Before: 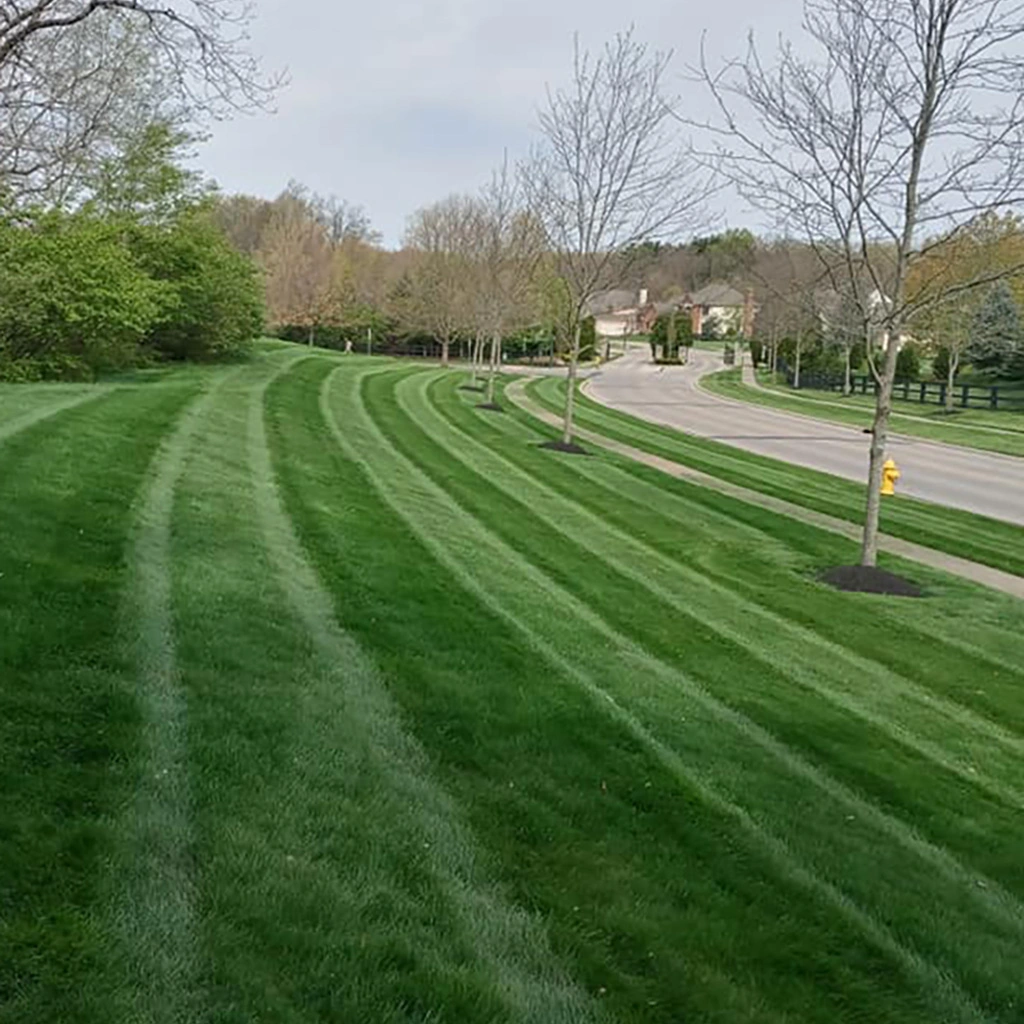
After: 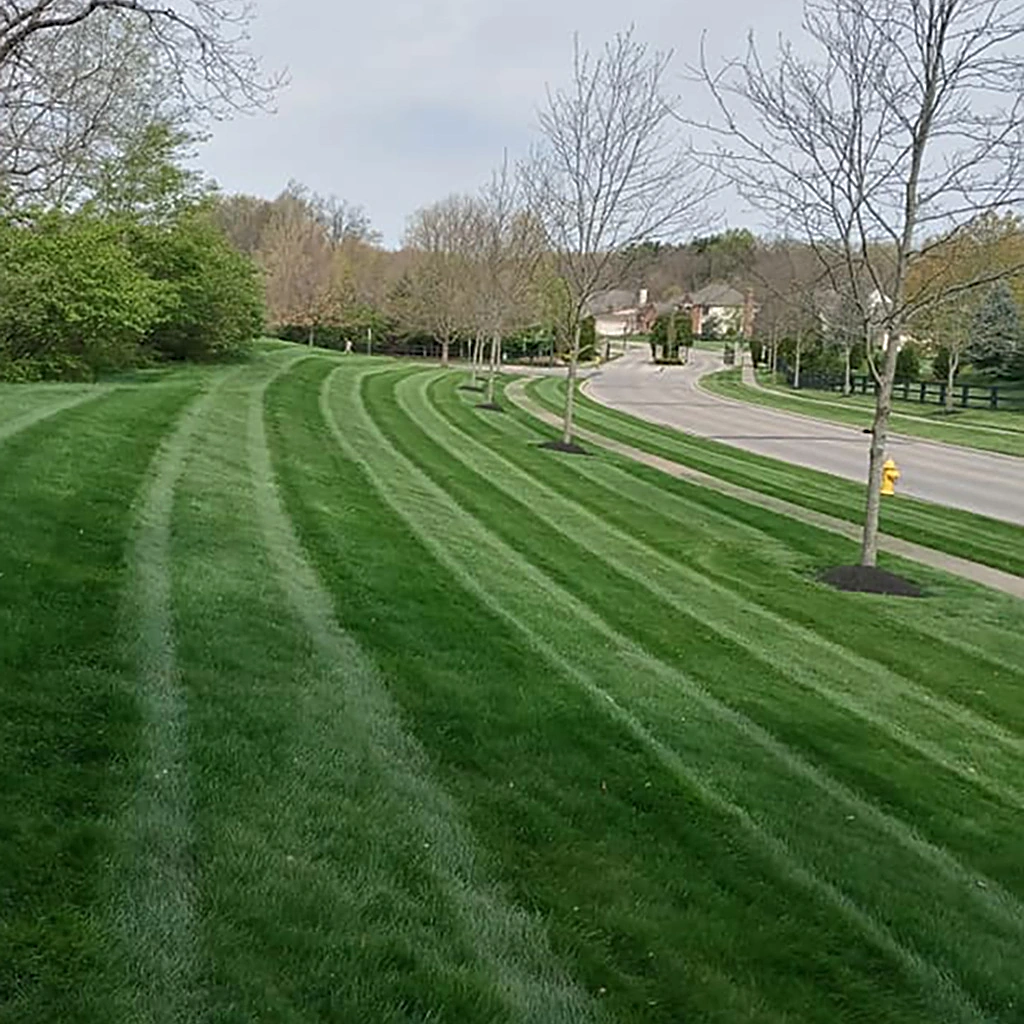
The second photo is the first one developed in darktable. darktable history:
color zones: curves: ch1 [(0, 0.469) (0.001, 0.469) (0.12, 0.446) (0.248, 0.469) (0.5, 0.5) (0.748, 0.5) (0.999, 0.469) (1, 0.469)]
sharpen: on, module defaults
